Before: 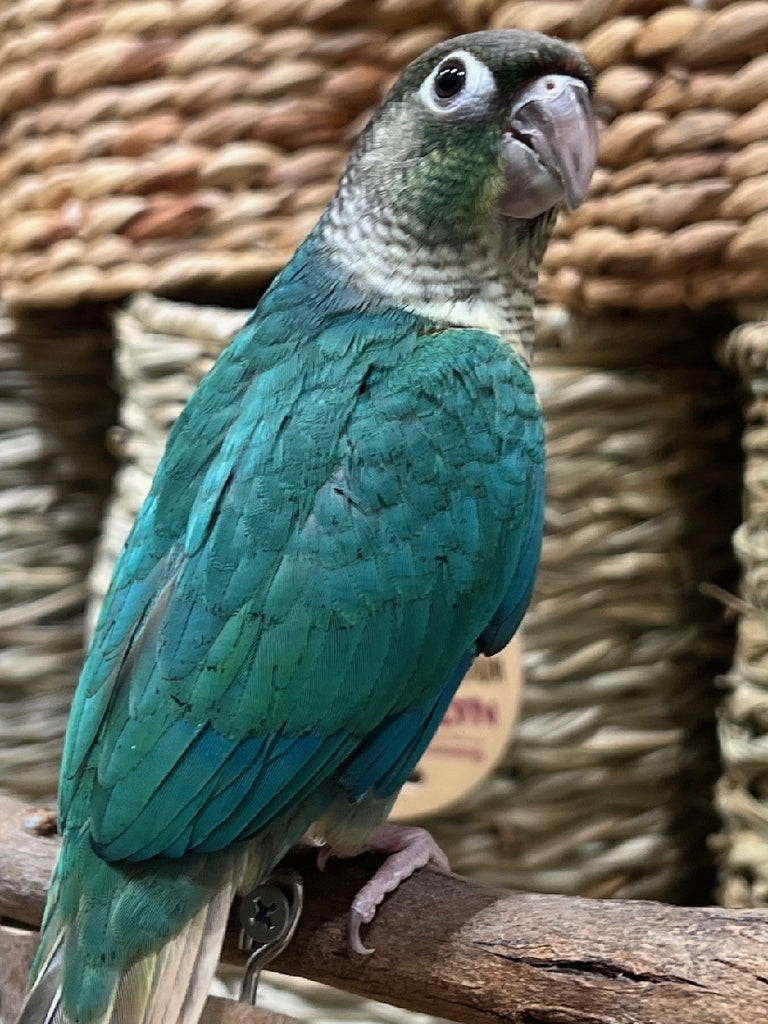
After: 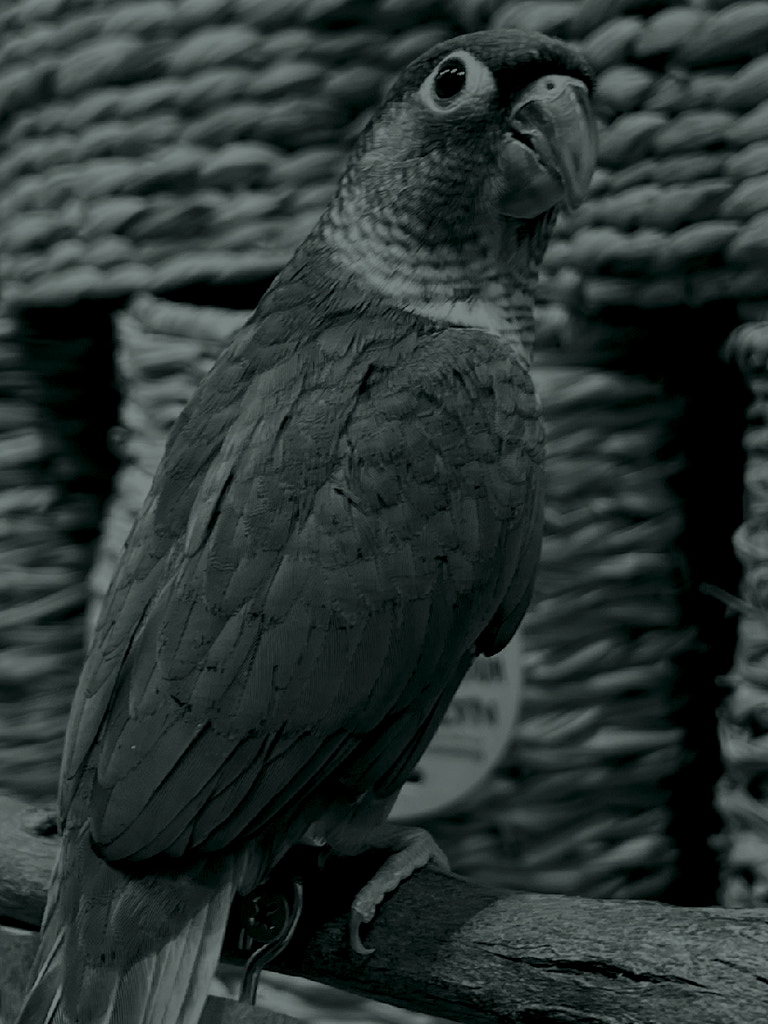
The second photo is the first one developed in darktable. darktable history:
colorize: hue 90°, saturation 19%, lightness 1.59%, version 1
exposure: black level correction 0.001, exposure 1.129 EV, compensate exposure bias true, compensate highlight preservation false
